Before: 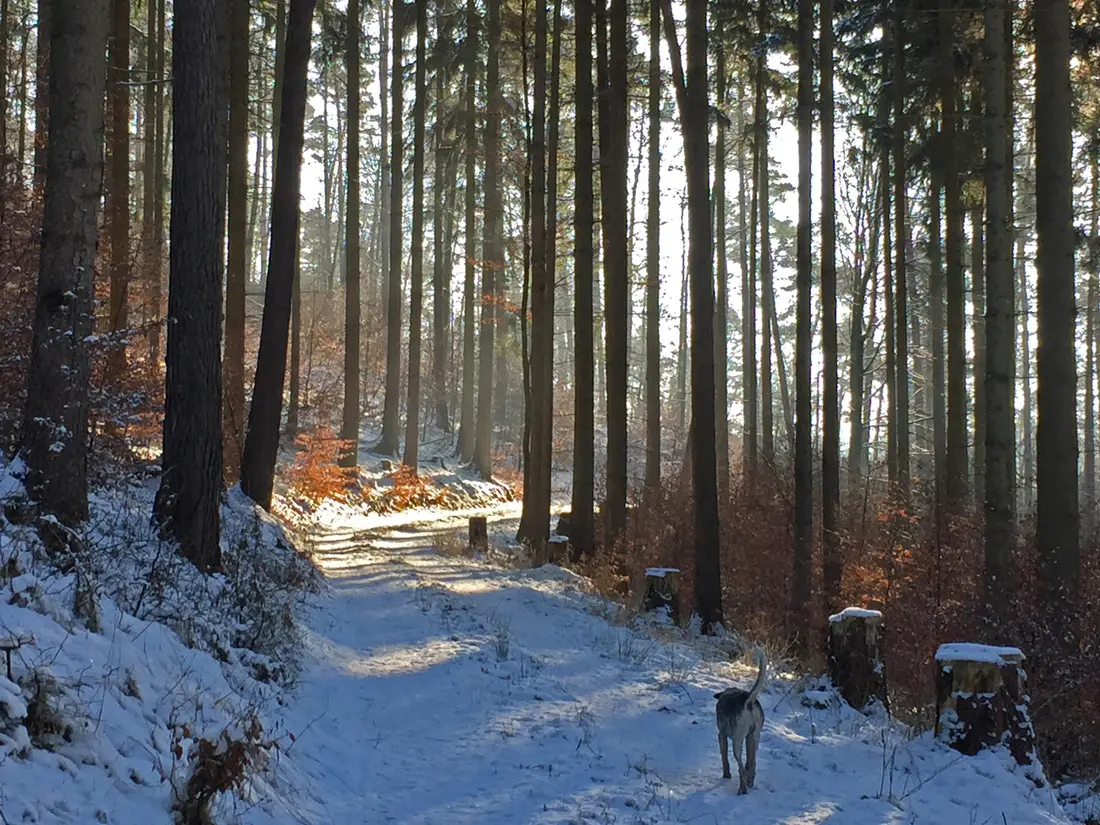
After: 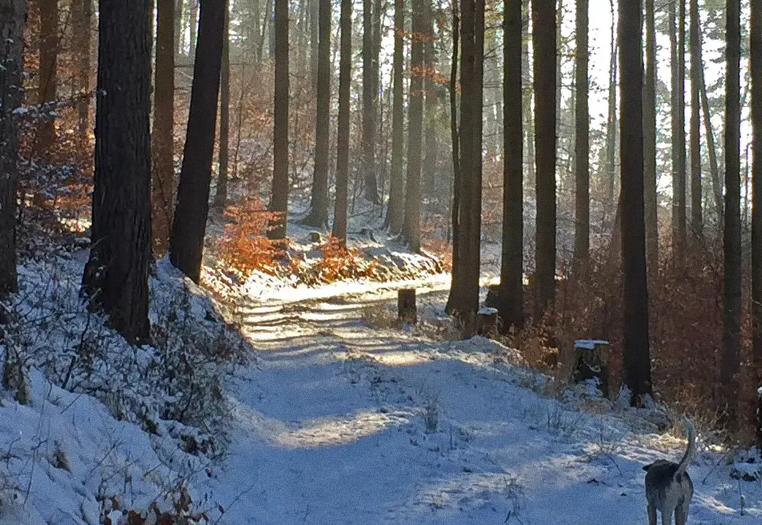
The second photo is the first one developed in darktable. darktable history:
crop: left 6.488%, top 27.668%, right 24.183%, bottom 8.656%
grain: coarseness 0.09 ISO
